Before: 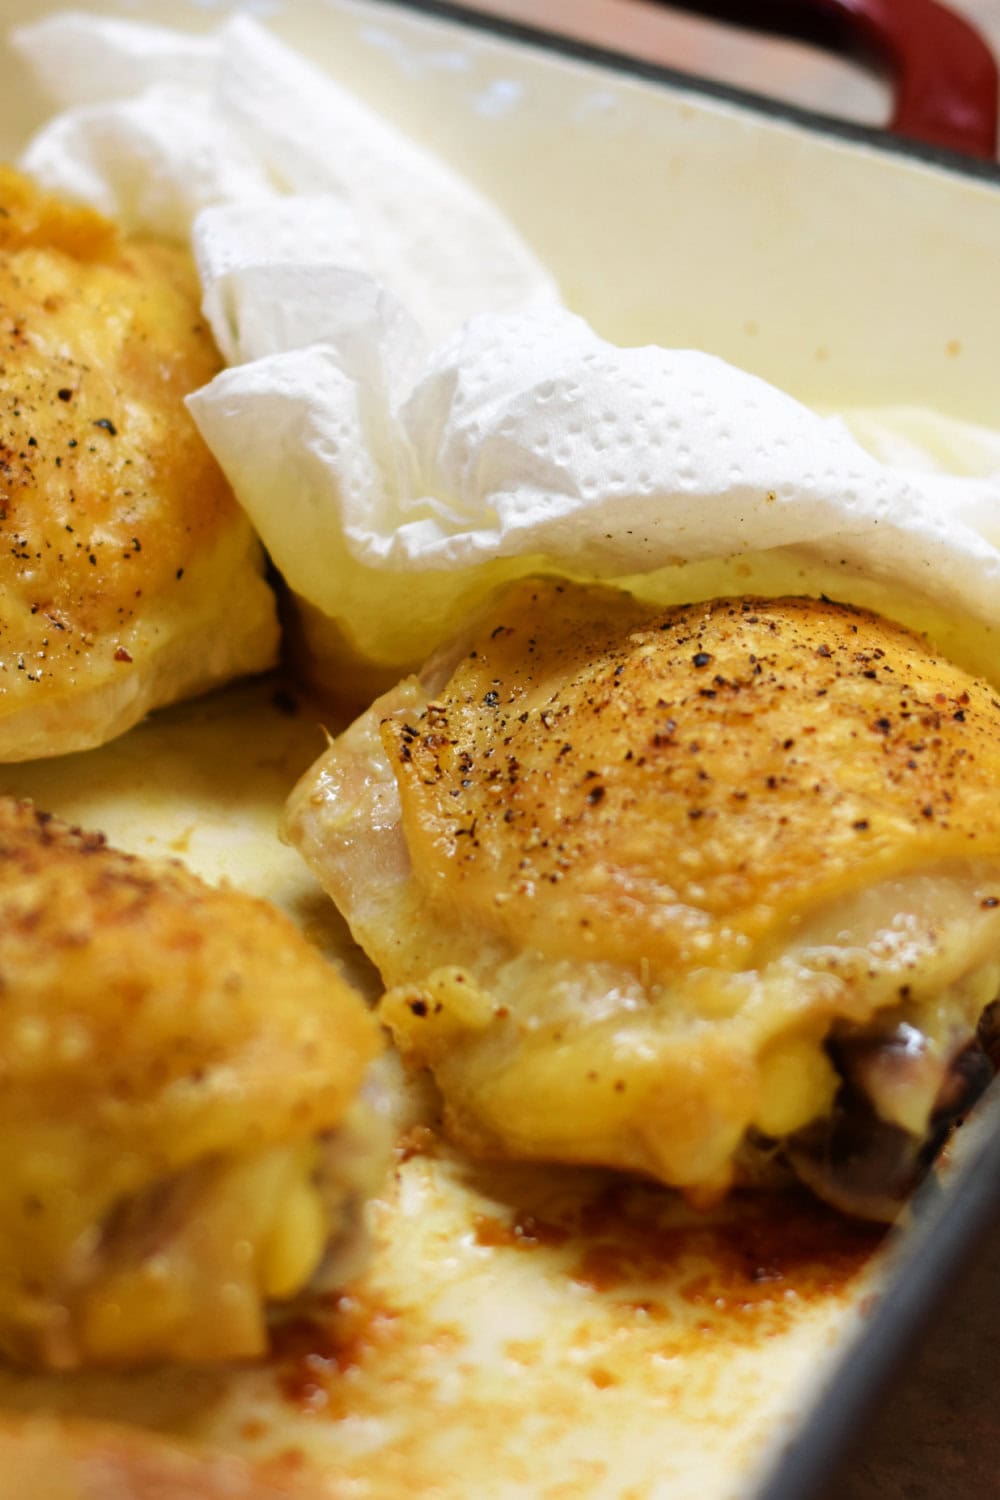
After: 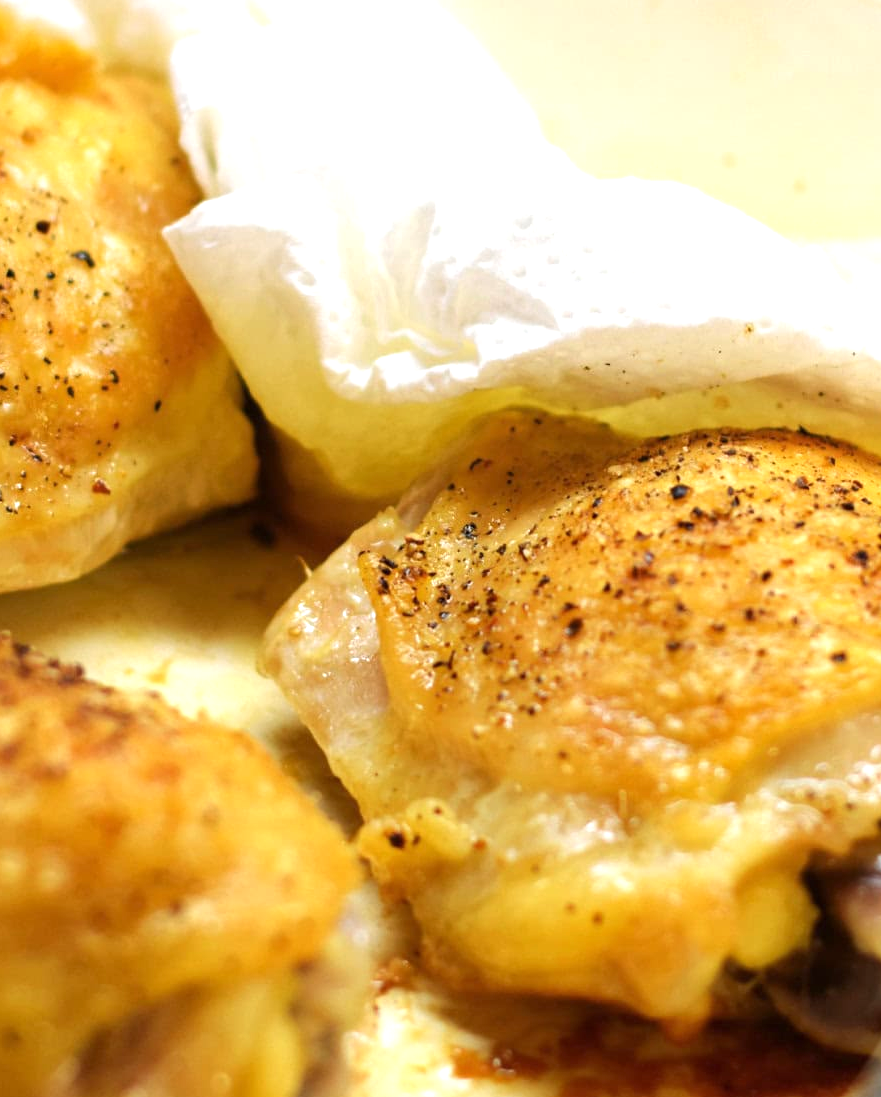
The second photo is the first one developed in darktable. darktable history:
exposure: exposure 0.607 EV, compensate highlight preservation false
crop and rotate: left 2.274%, top 11.235%, right 9.62%, bottom 15.594%
